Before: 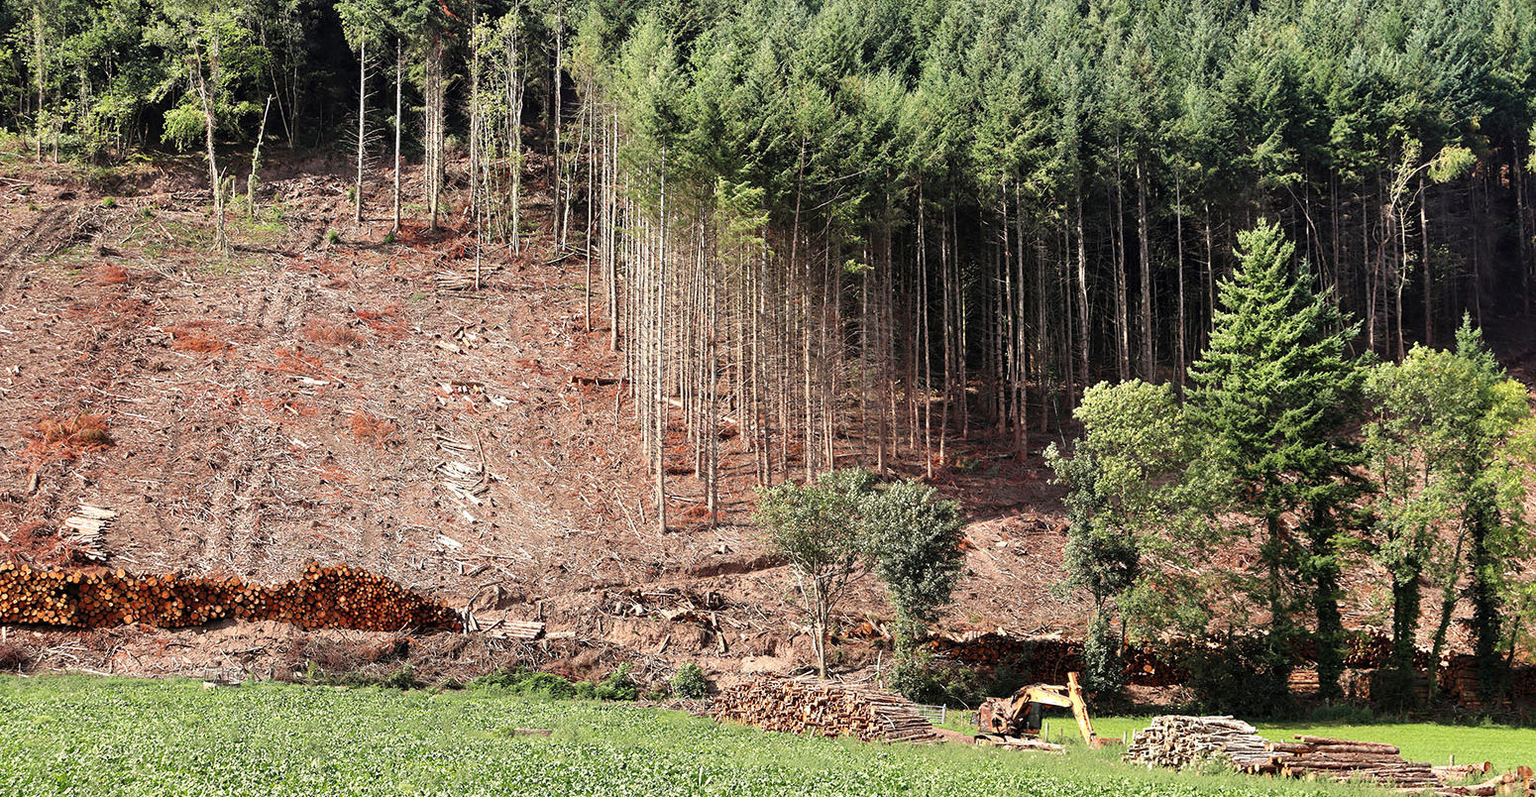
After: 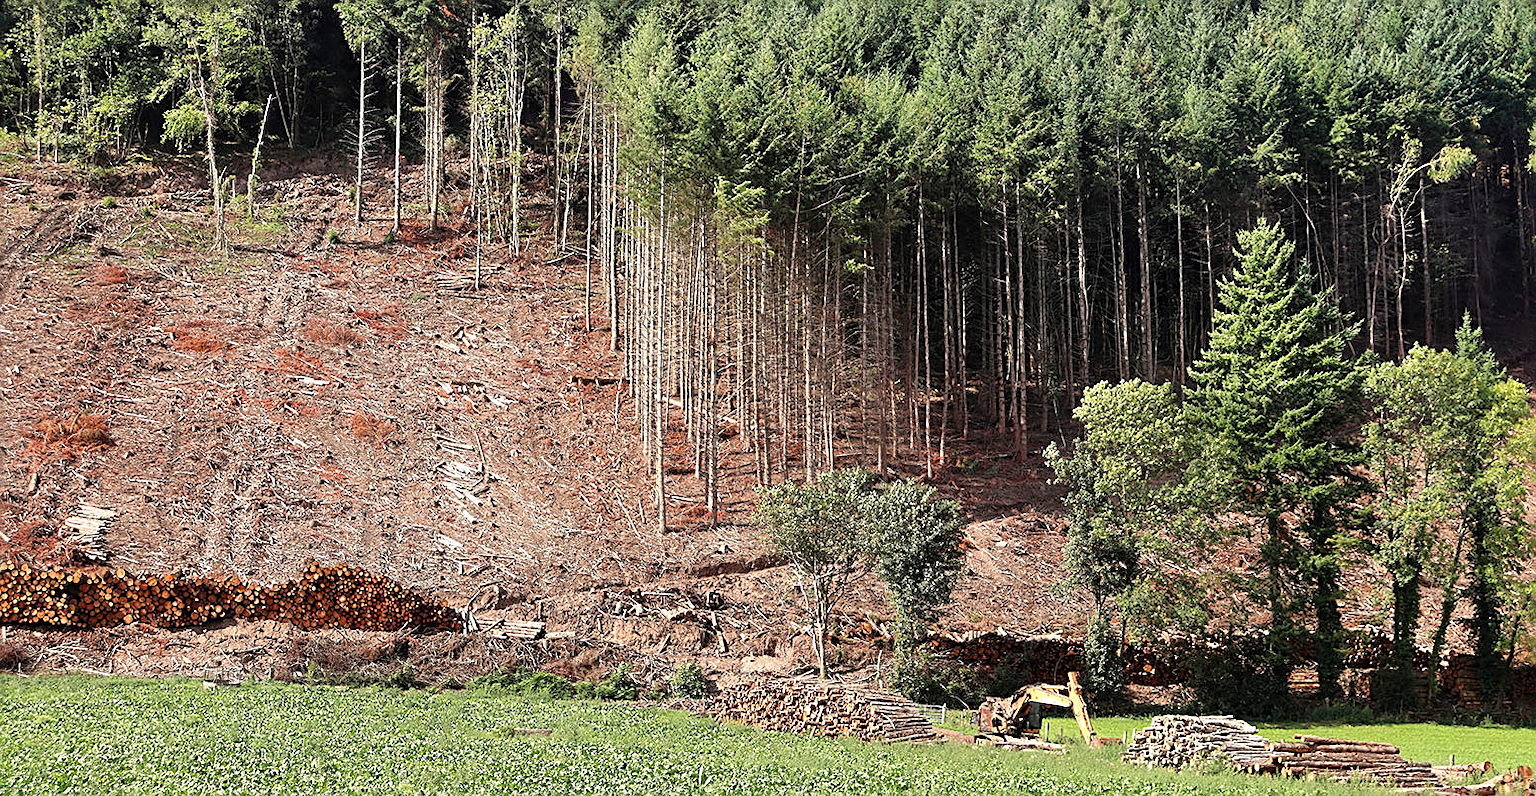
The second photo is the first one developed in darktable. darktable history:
tone equalizer: mask exposure compensation -0.506 EV
sharpen: on, module defaults
